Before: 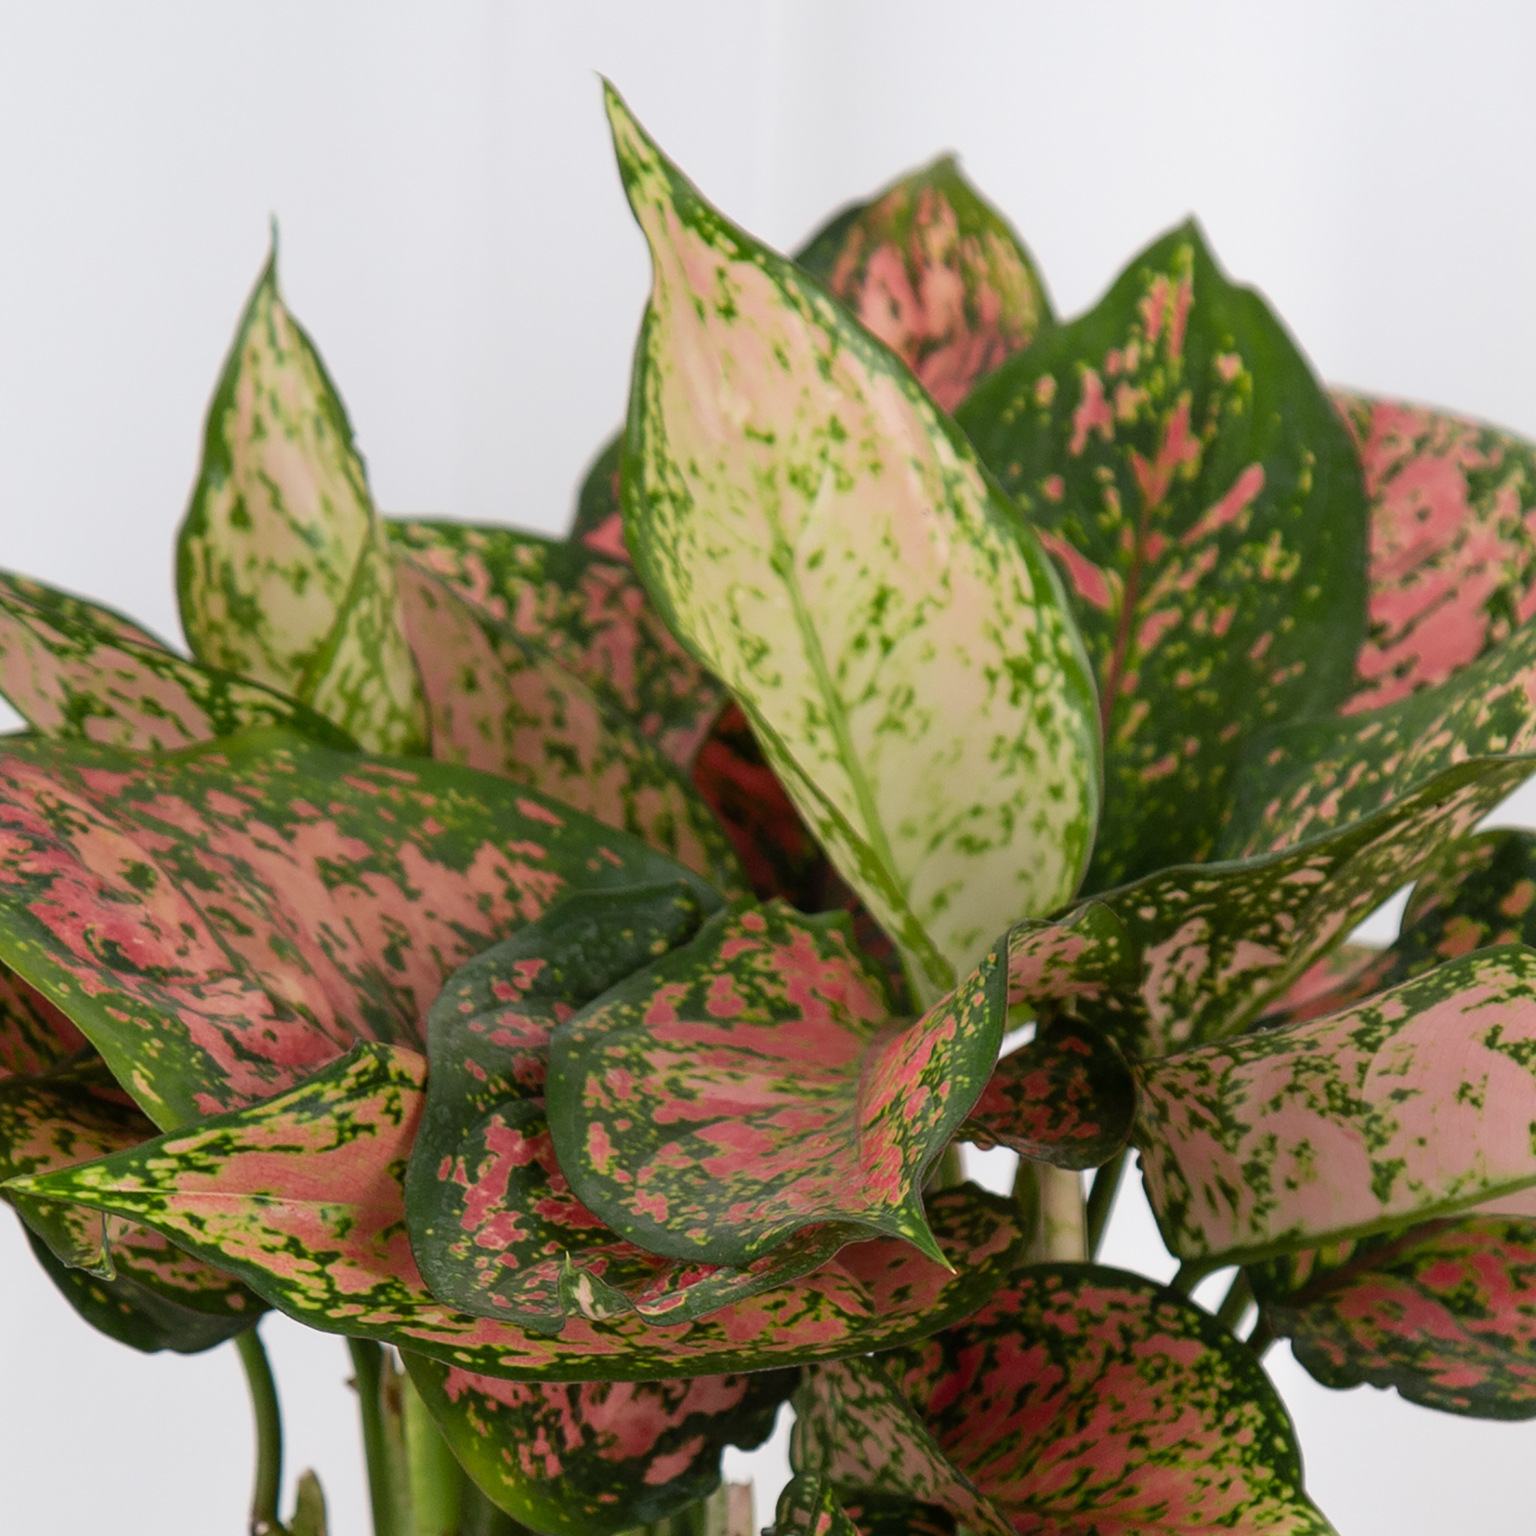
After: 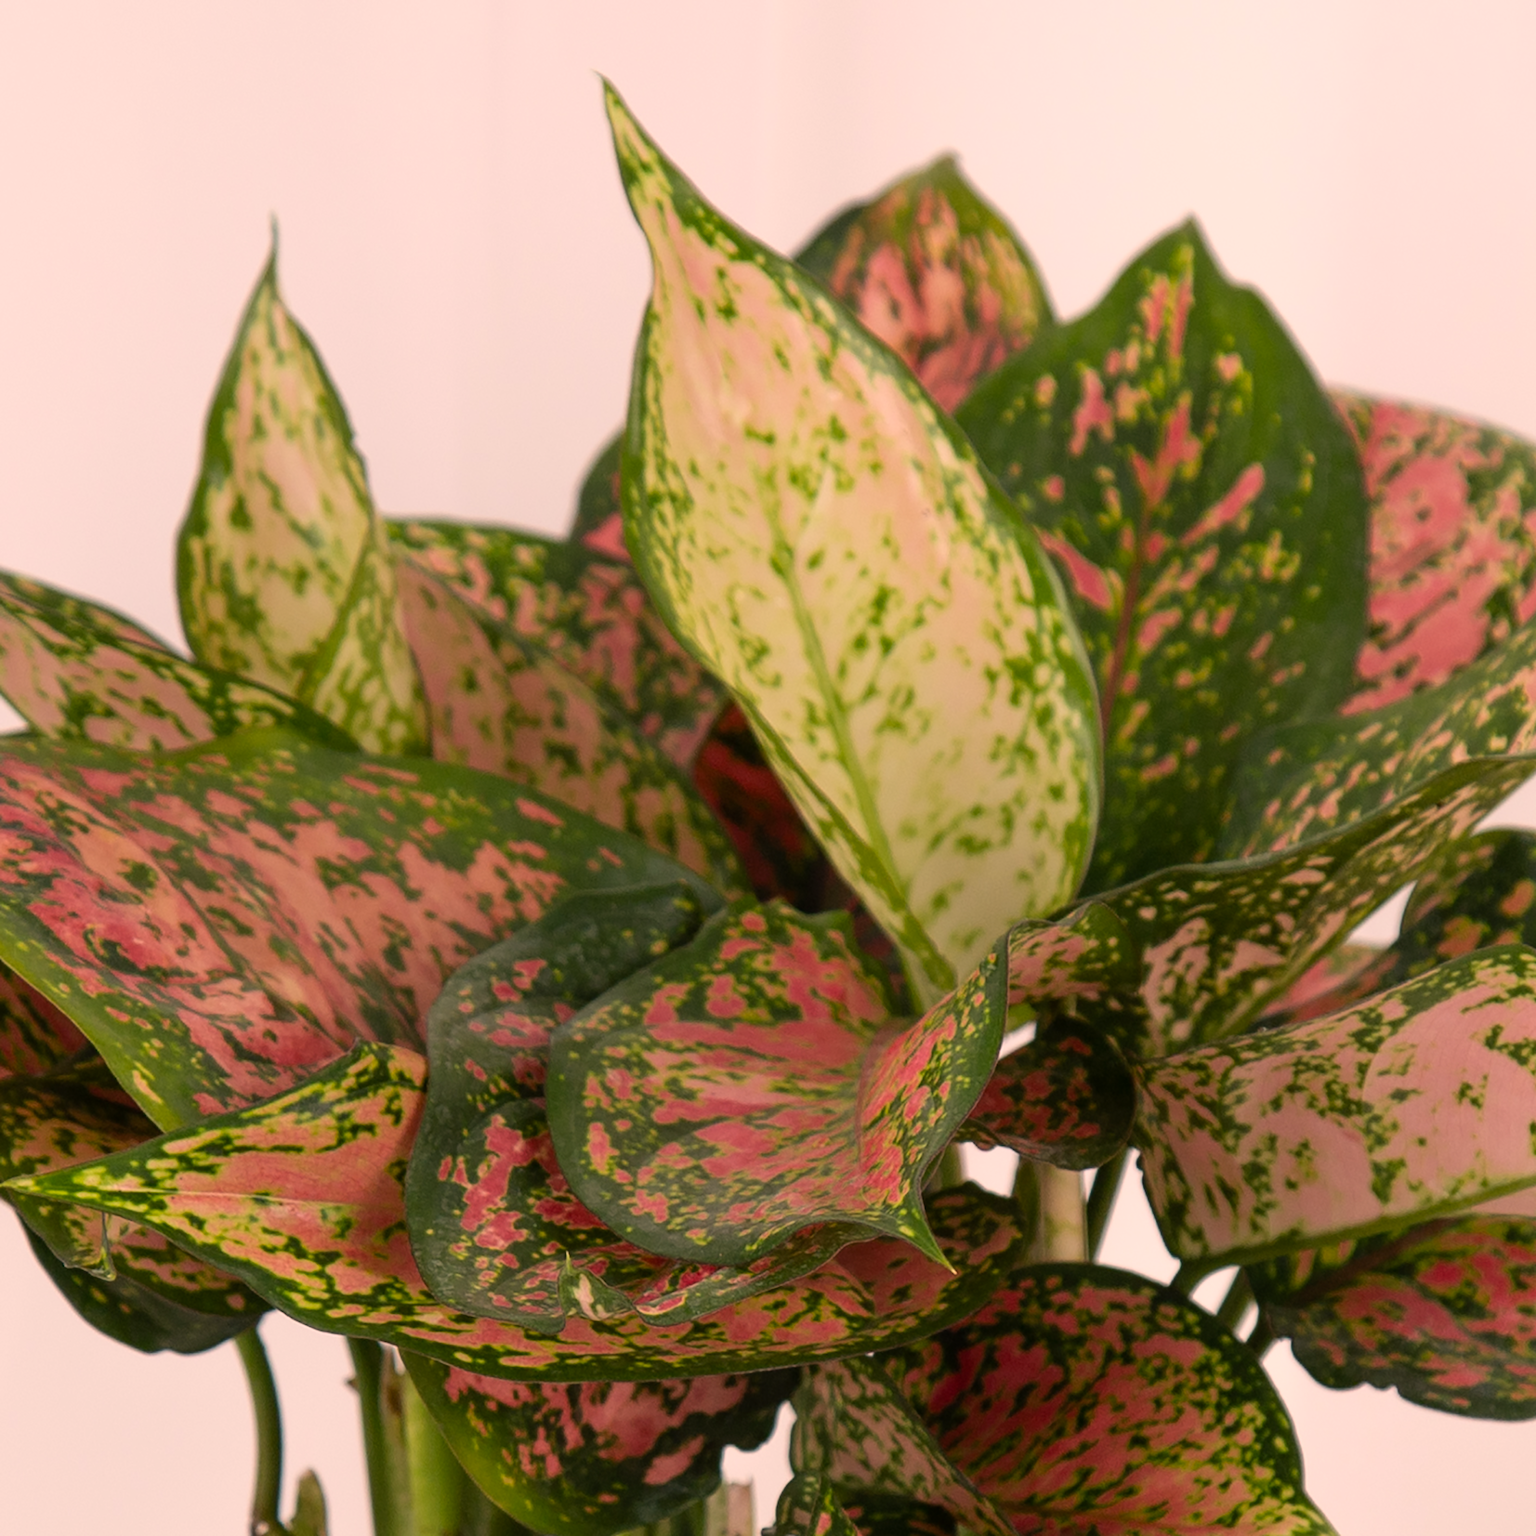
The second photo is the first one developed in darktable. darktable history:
color correction: highlights a* 11.96, highlights b* 12.17
